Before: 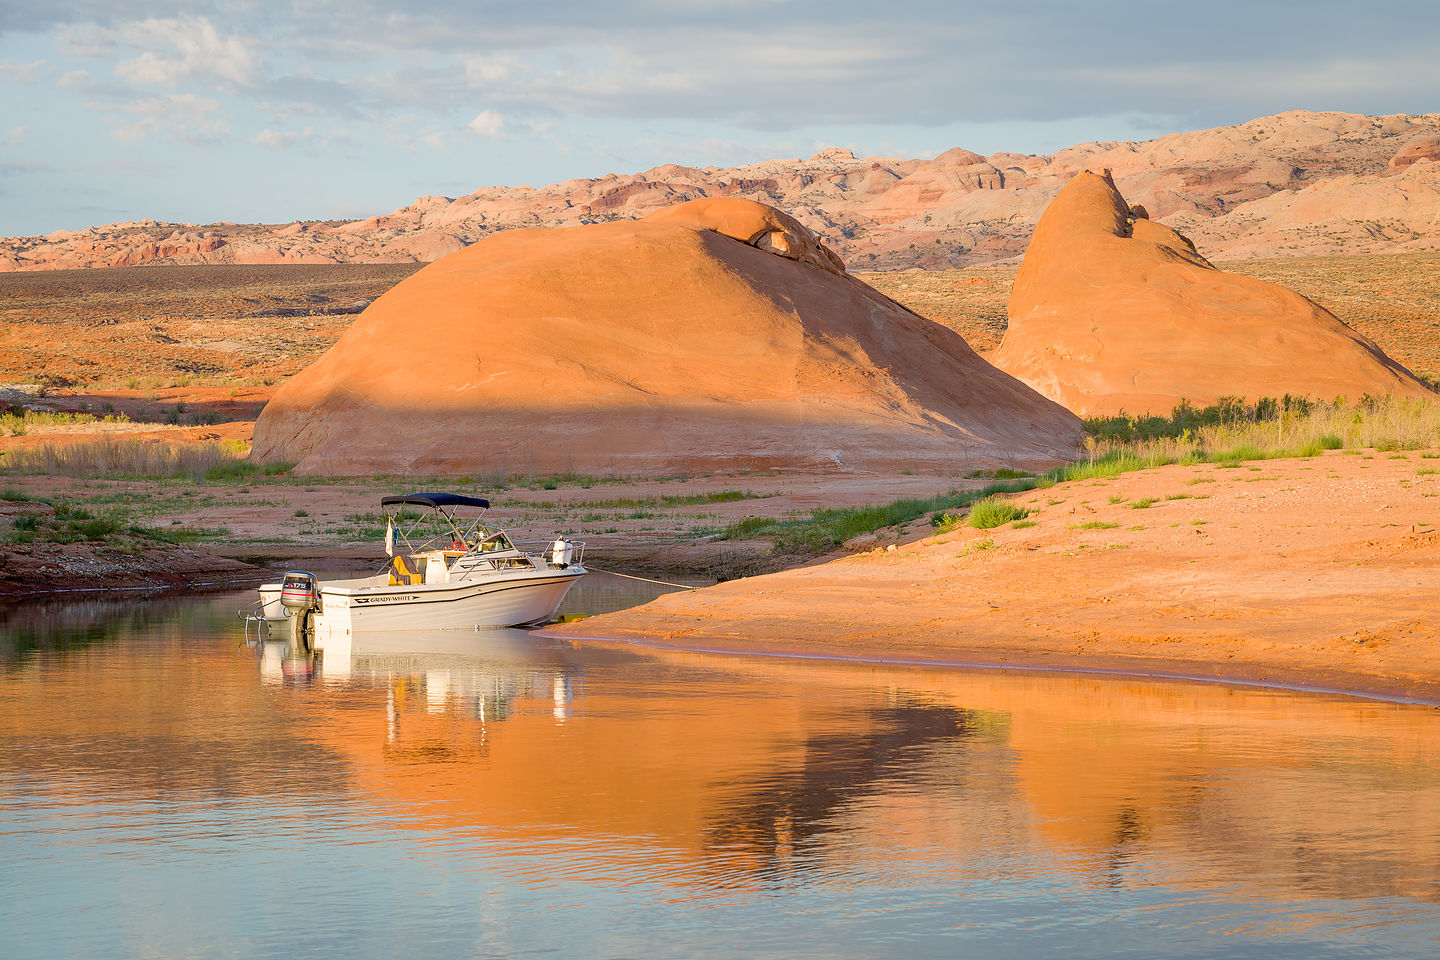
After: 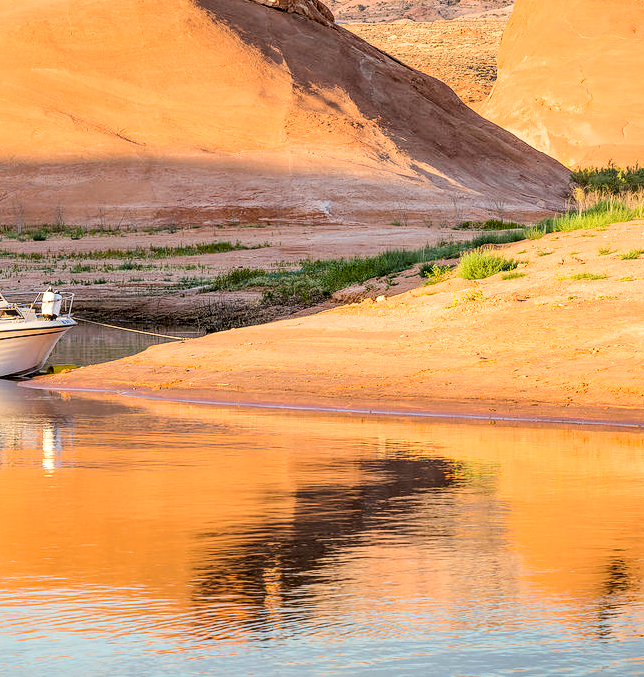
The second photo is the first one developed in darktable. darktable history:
crop: left 35.522%, top 26.033%, right 19.729%, bottom 3.379%
base curve: curves: ch0 [(0, 0) (0.036, 0.025) (0.121, 0.166) (0.206, 0.329) (0.605, 0.79) (1, 1)]
local contrast: highlights 61%, detail 143%, midtone range 0.434
